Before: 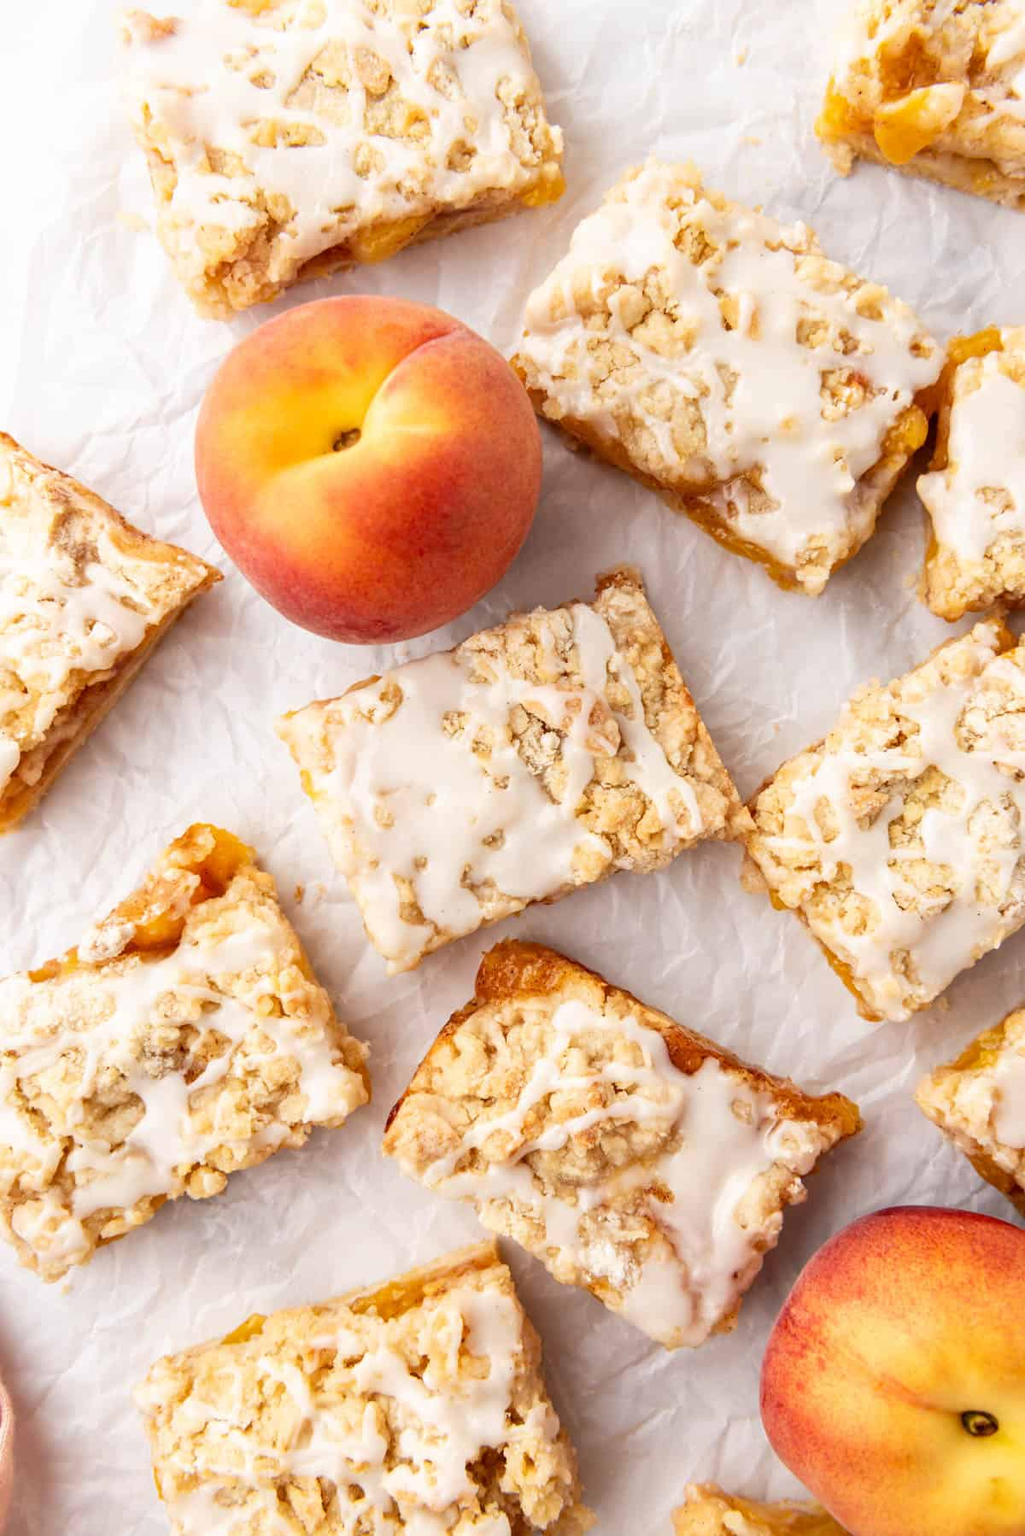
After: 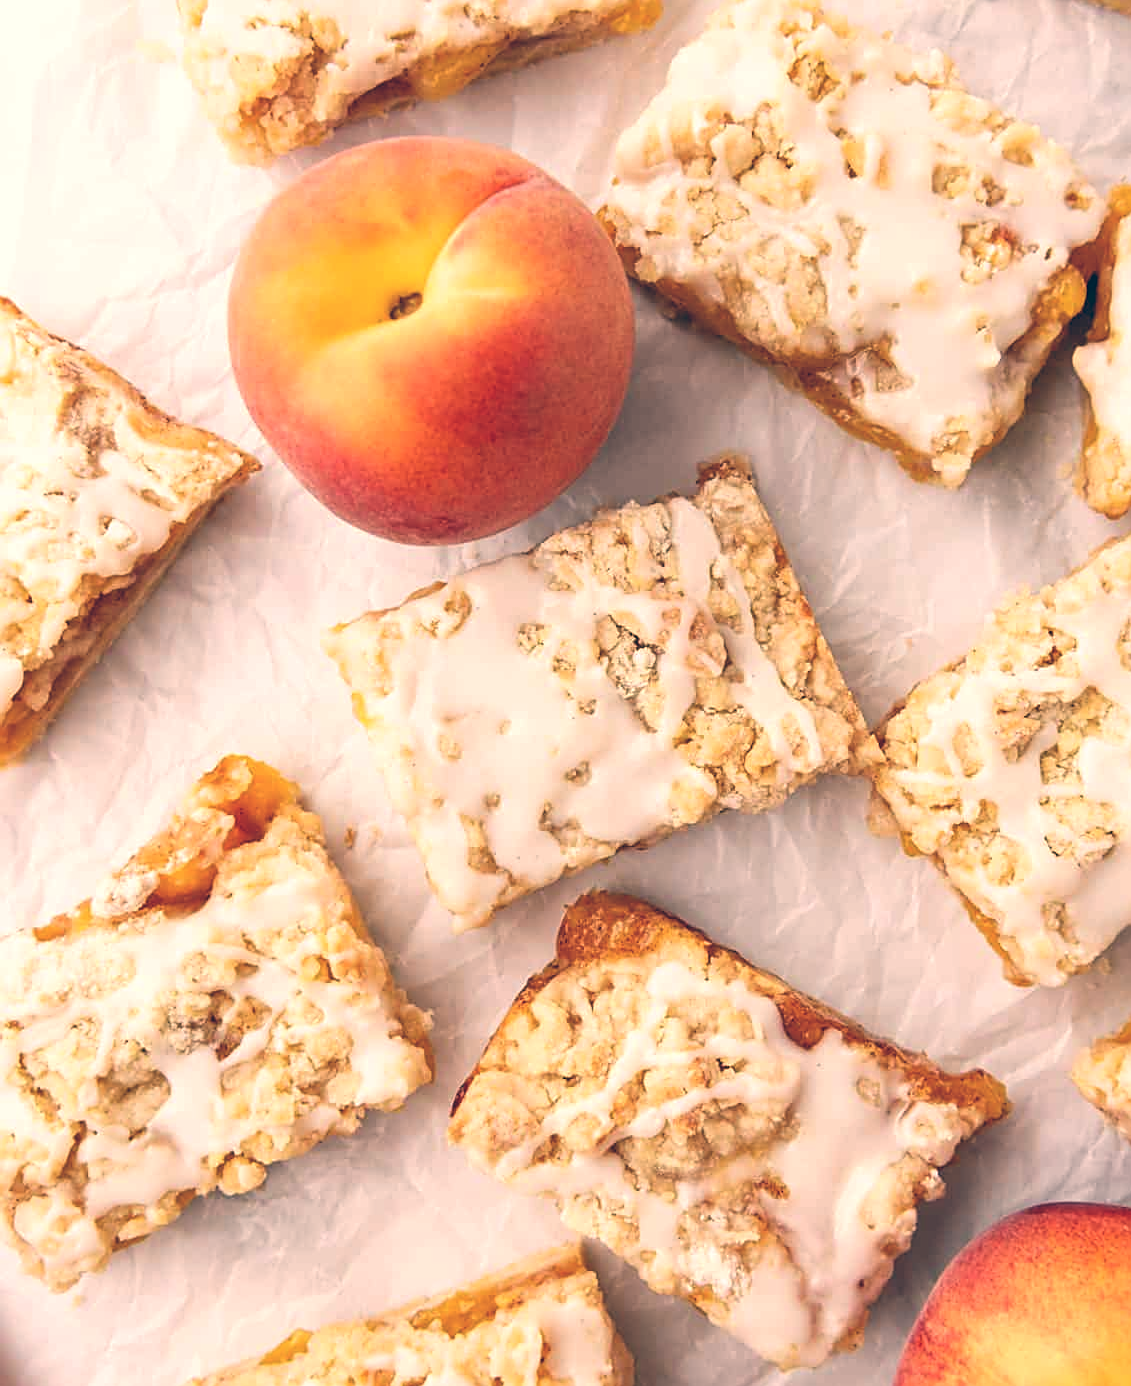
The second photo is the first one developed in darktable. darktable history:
sharpen: on, module defaults
color balance: lift [1.006, 0.985, 1.002, 1.015], gamma [1, 0.953, 1.008, 1.047], gain [1.076, 1.13, 1.004, 0.87]
crop and rotate: angle 0.03°, top 11.643%, right 5.651%, bottom 11.189%
